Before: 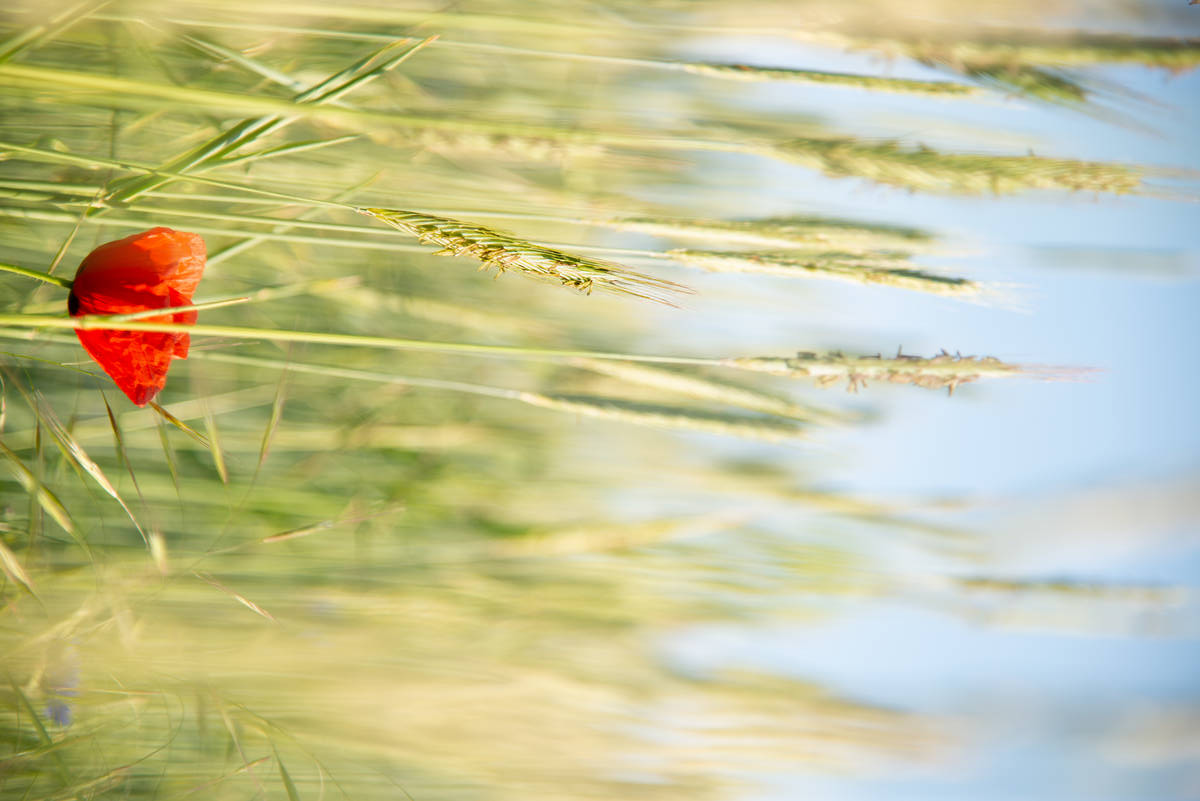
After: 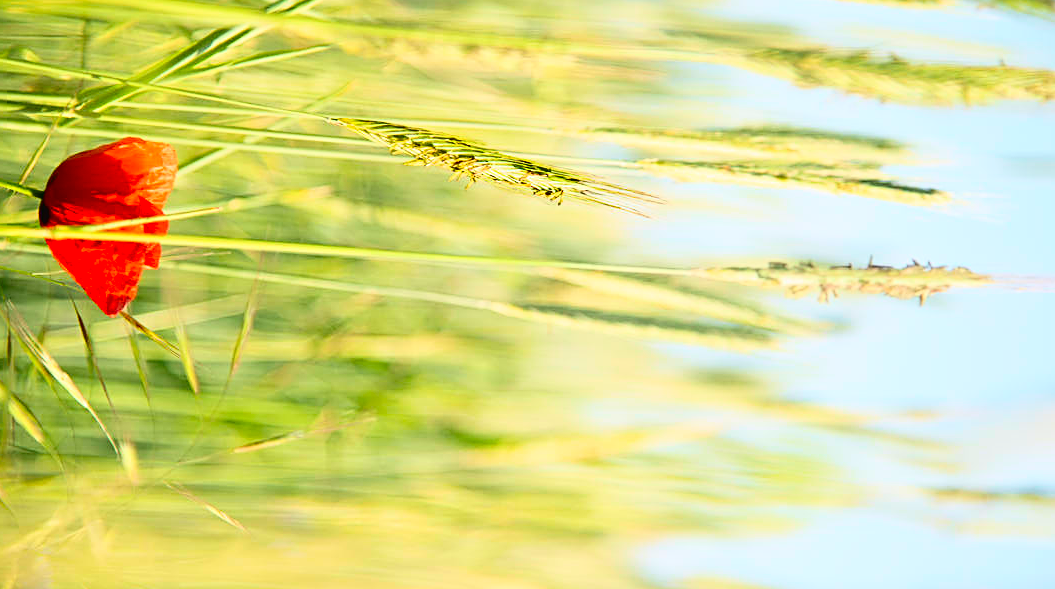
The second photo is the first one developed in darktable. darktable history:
crop and rotate: left 2.425%, top 11.305%, right 9.6%, bottom 15.08%
white balance: emerald 1
sharpen: radius 2.543, amount 0.636
tone curve: curves: ch0 [(0, 0.023) (0.132, 0.075) (0.251, 0.186) (0.441, 0.476) (0.662, 0.757) (0.849, 0.927) (1, 0.99)]; ch1 [(0, 0) (0.447, 0.411) (0.483, 0.469) (0.498, 0.496) (0.518, 0.514) (0.561, 0.59) (0.606, 0.659) (0.657, 0.725) (0.869, 0.916) (1, 1)]; ch2 [(0, 0) (0.307, 0.315) (0.425, 0.438) (0.483, 0.477) (0.503, 0.503) (0.526, 0.553) (0.552, 0.601) (0.615, 0.669) (0.703, 0.797) (0.985, 0.966)], color space Lab, independent channels
